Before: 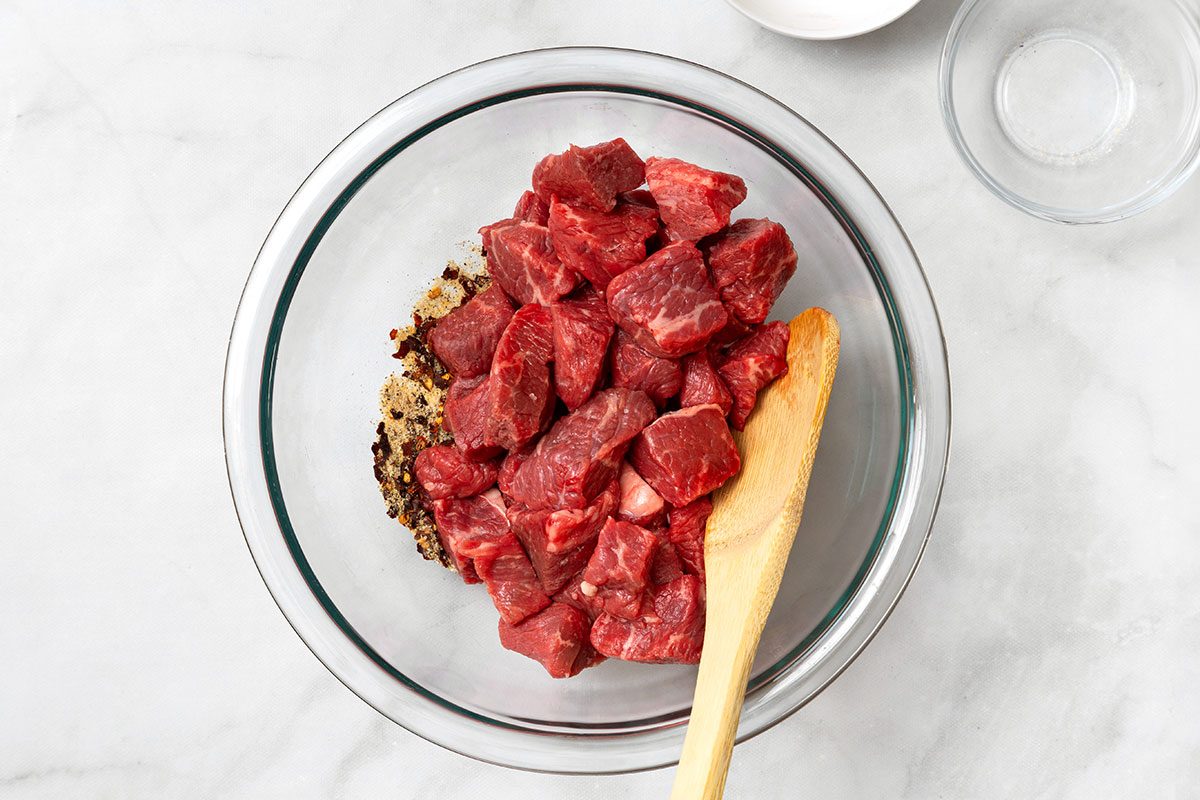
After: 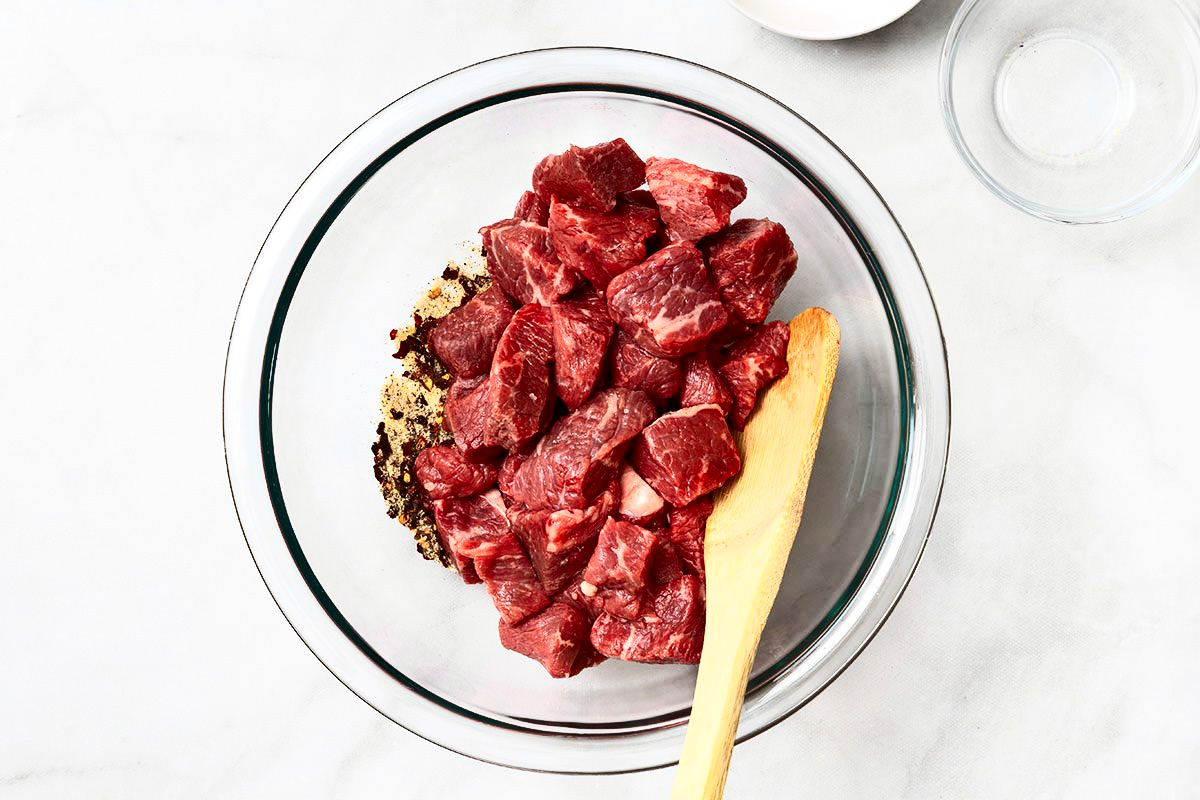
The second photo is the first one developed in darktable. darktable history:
shadows and highlights: shadows 47.42, highlights -42.8, soften with gaussian
contrast brightness saturation: contrast 0.389, brightness 0.107
